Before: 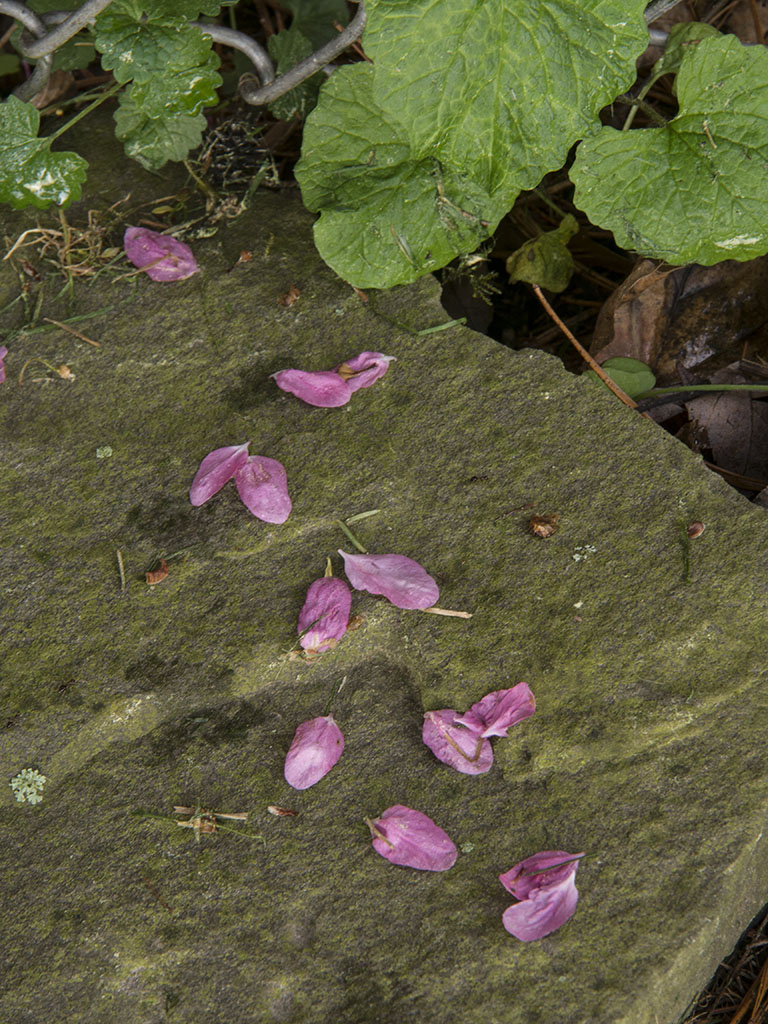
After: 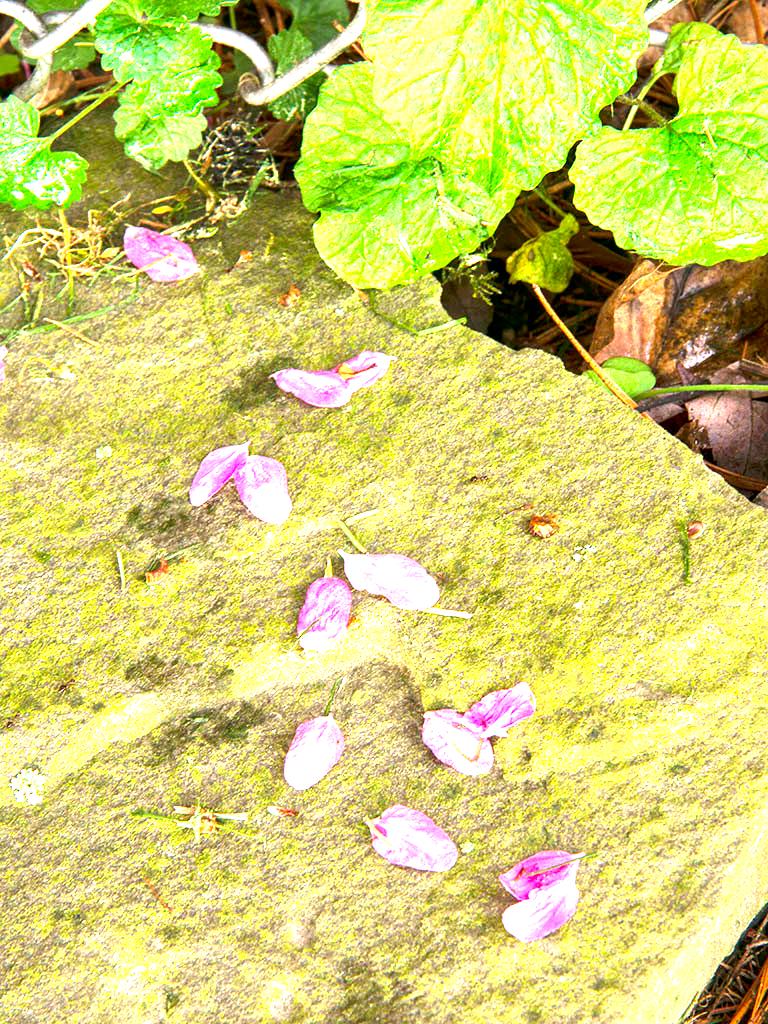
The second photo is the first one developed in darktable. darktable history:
exposure: exposure 3 EV, compensate highlight preservation false
contrast brightness saturation: brightness -0.02, saturation 0.35
